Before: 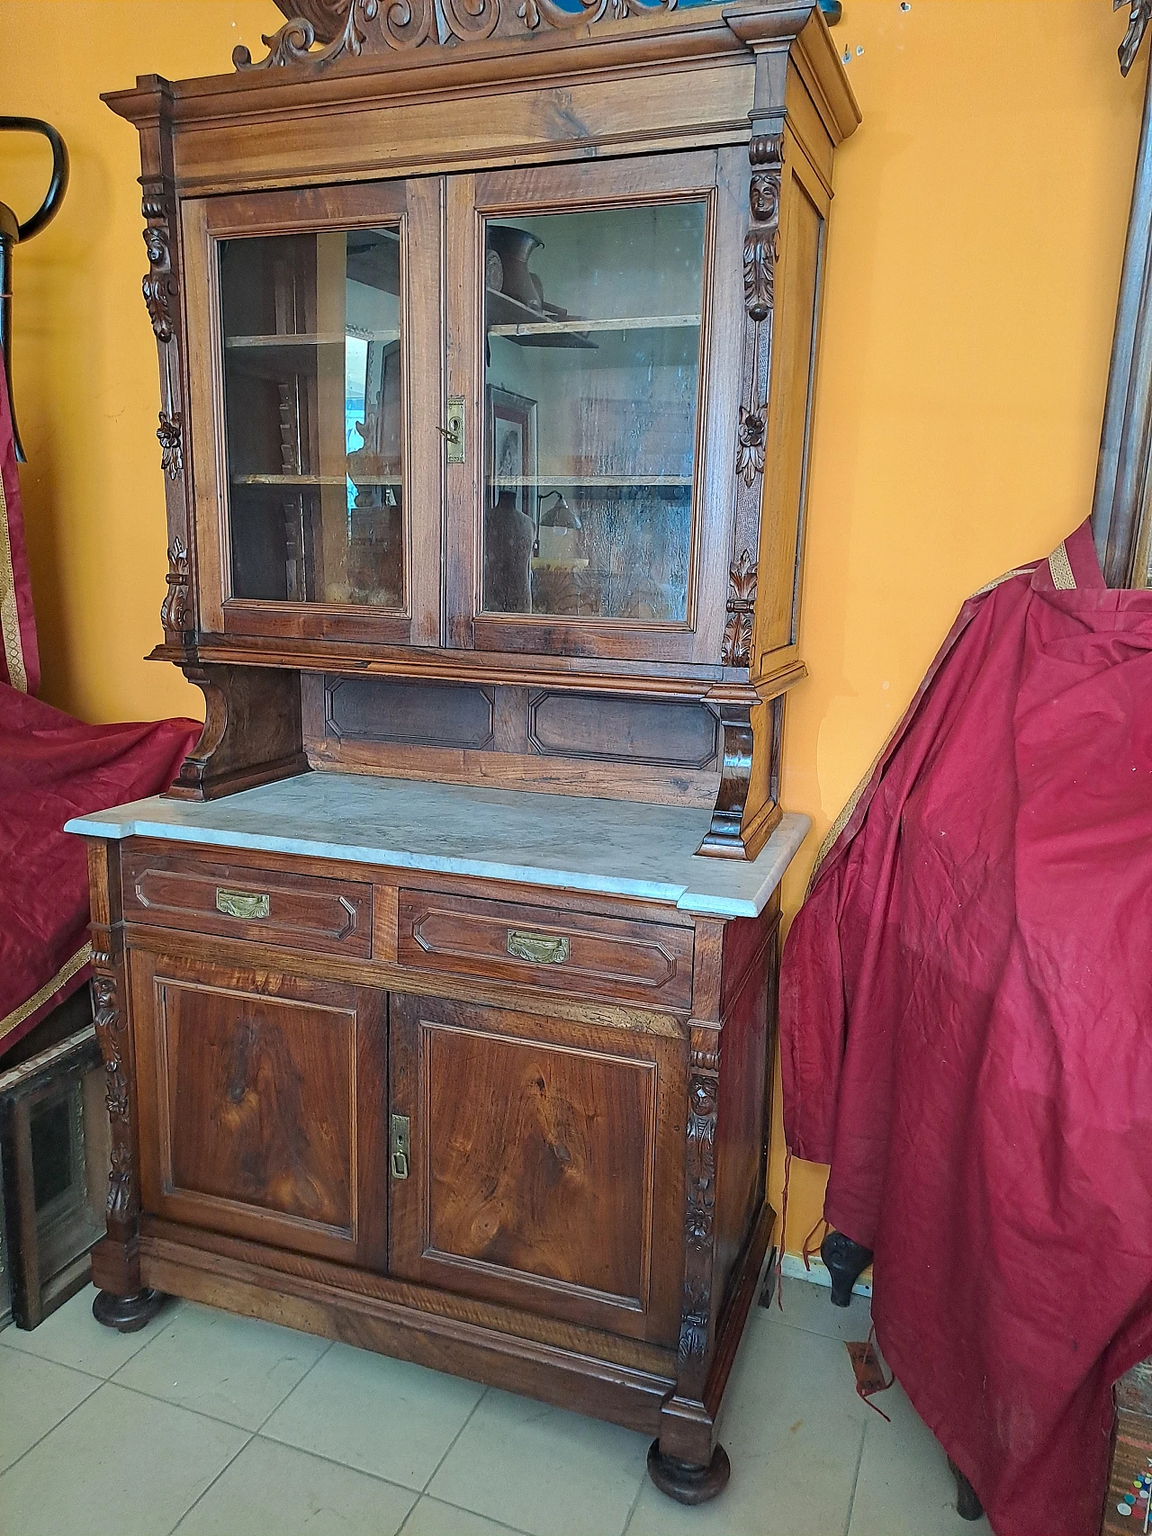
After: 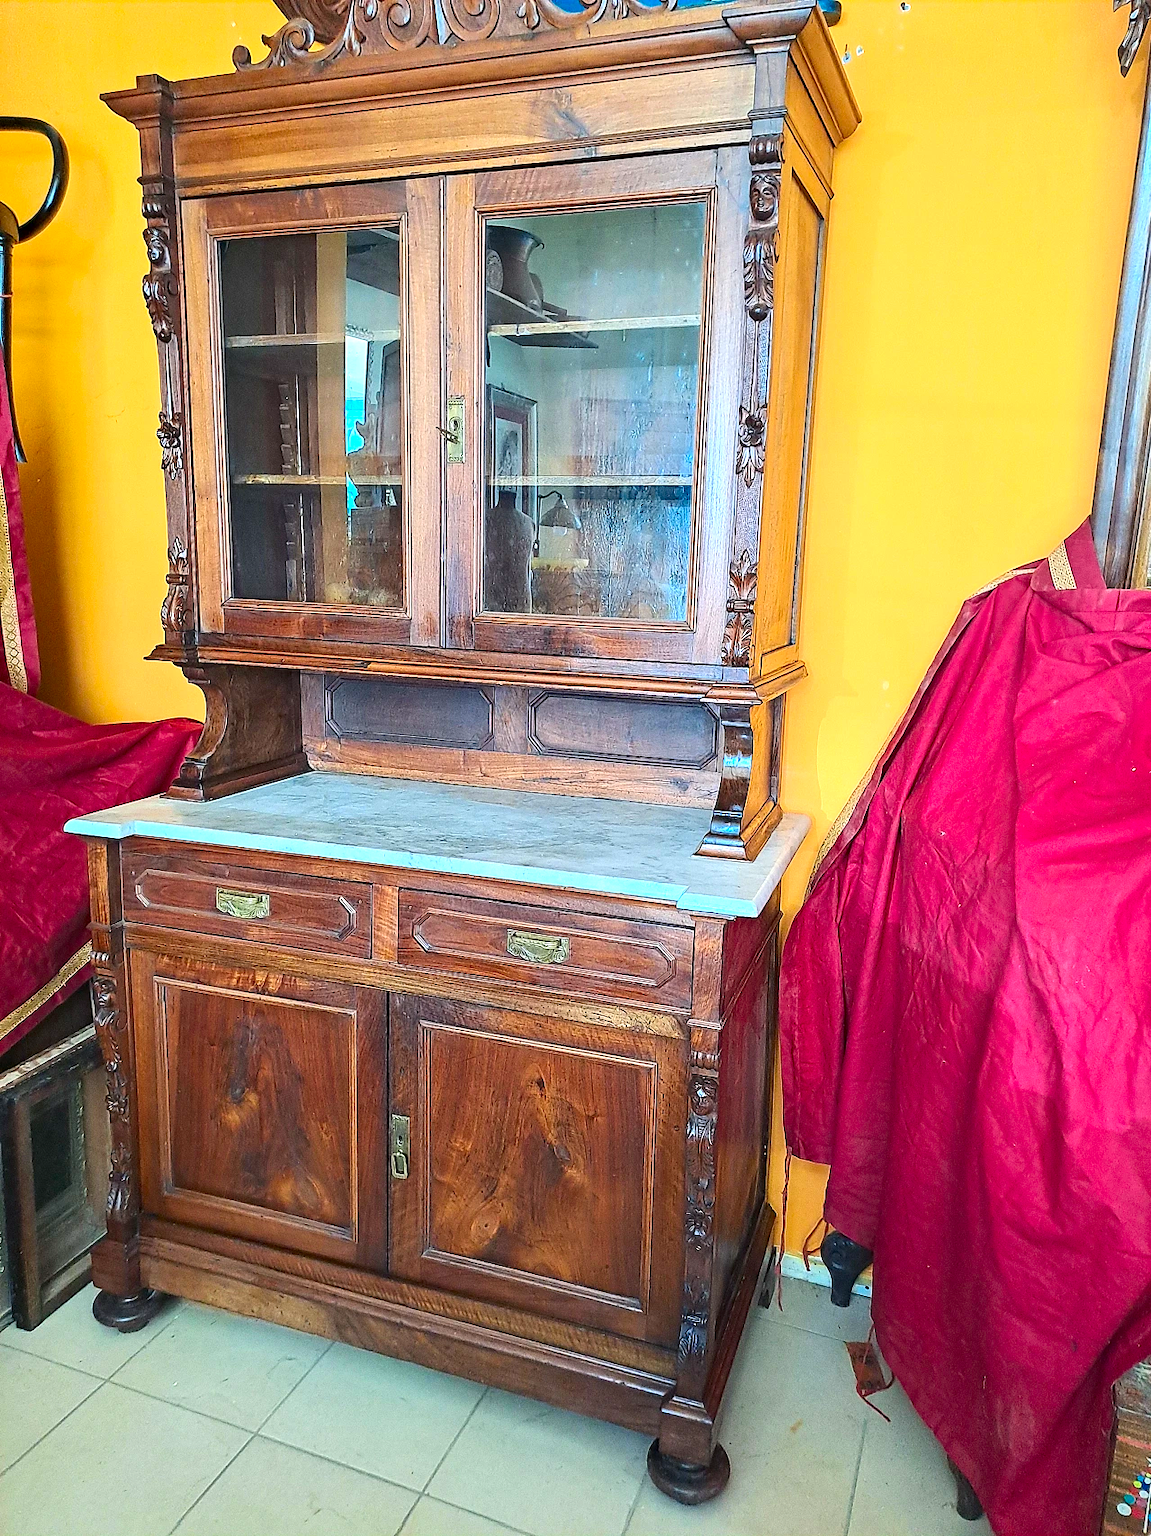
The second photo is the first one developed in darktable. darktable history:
contrast equalizer: octaves 7, y [[0.5 ×6], [0.5 ×6], [0.5, 0.5, 0.501, 0.545, 0.707, 0.863], [0 ×6], [0 ×6]]
contrast brightness saturation: contrast 0.159, saturation 0.317
exposure: black level correction 0, exposure 0.698 EV, compensate highlight preservation false
